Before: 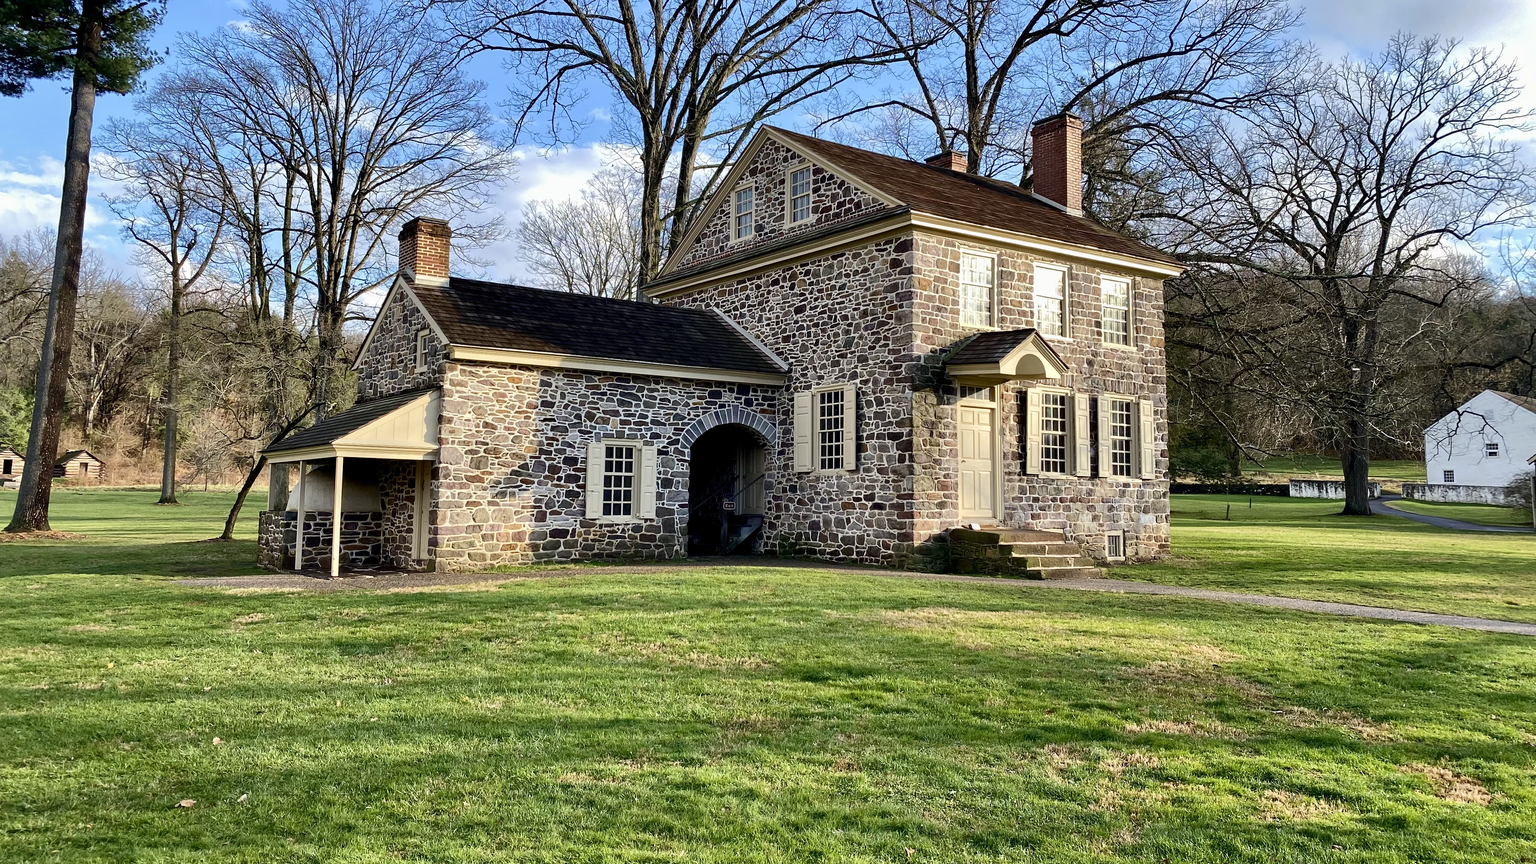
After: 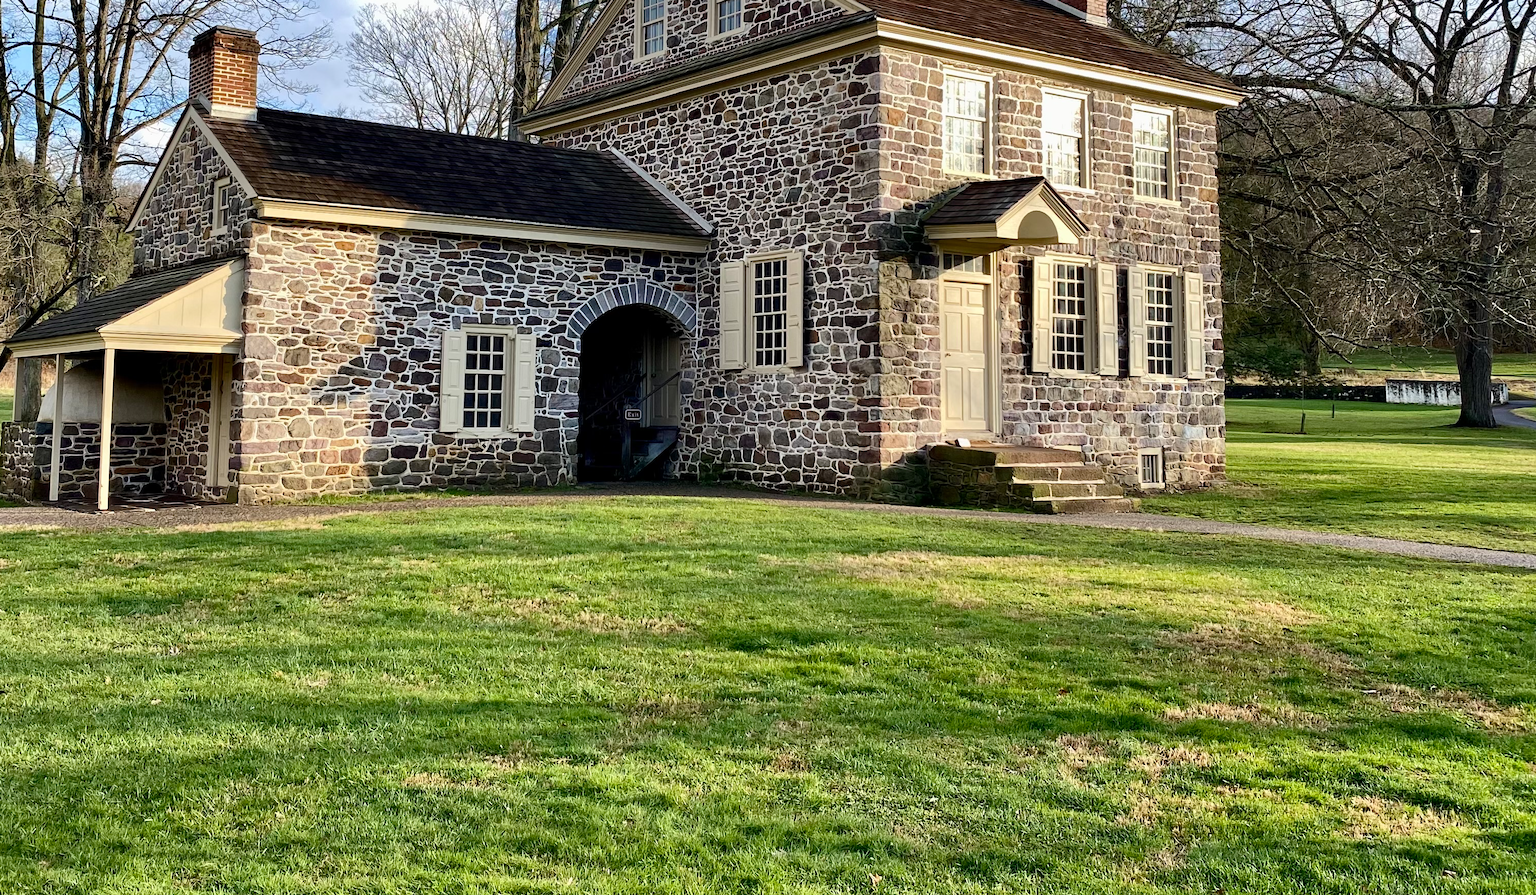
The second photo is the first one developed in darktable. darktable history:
crop: left 16.825%, top 22.867%, right 8.74%
